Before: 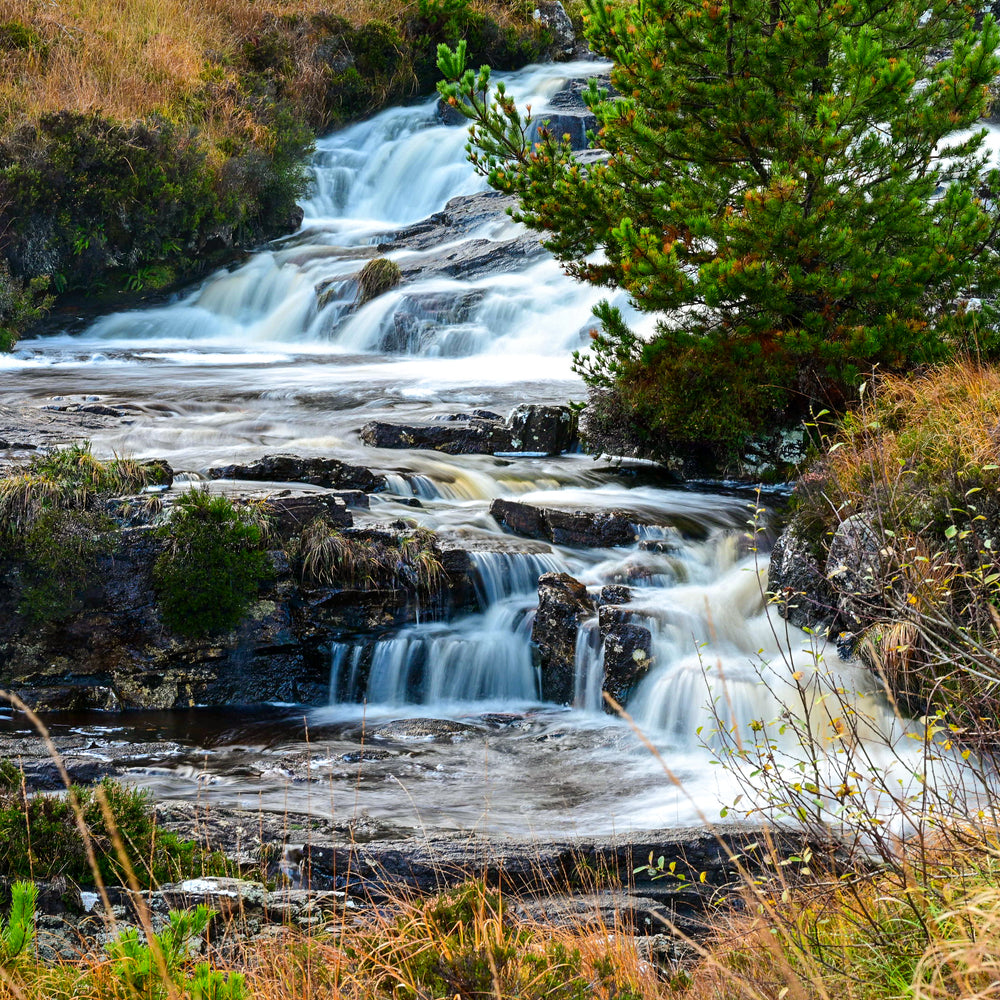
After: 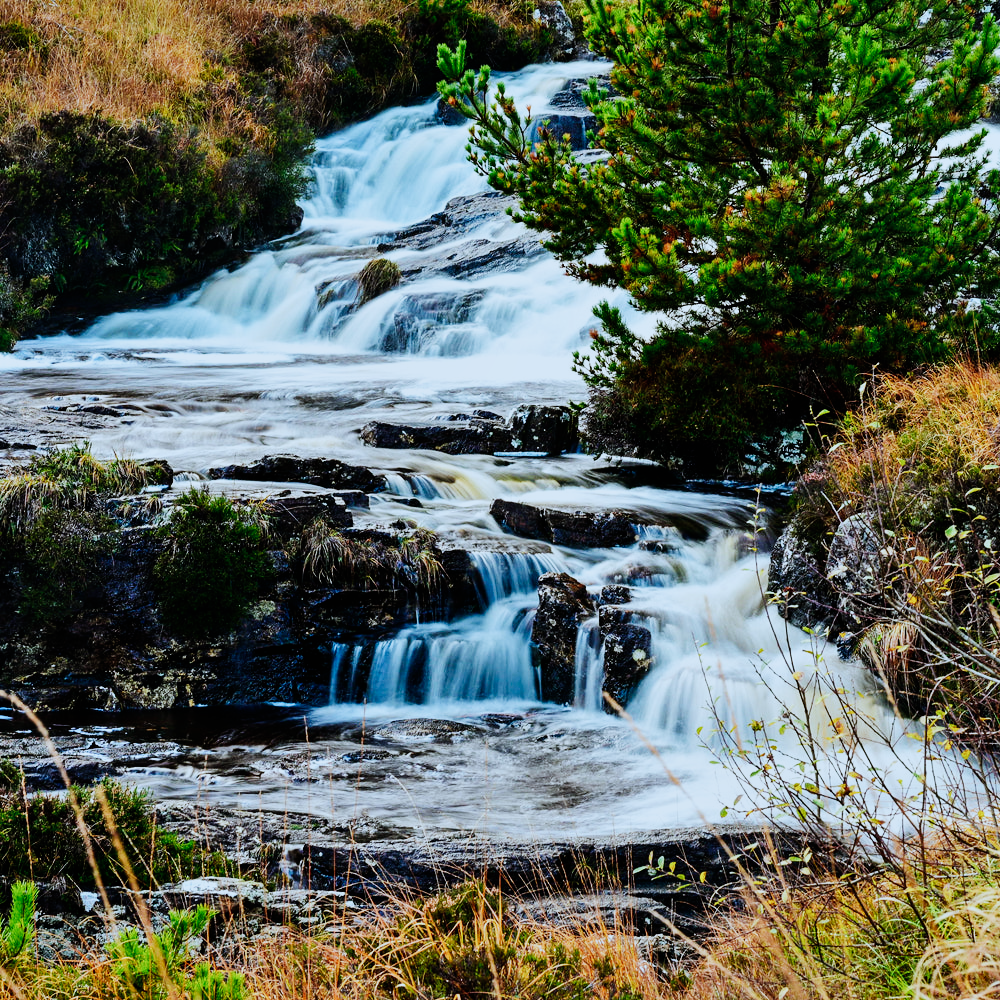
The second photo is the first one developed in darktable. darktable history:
white balance: emerald 1
sigmoid: contrast 1.8, skew -0.2, preserve hue 0%, red attenuation 0.1, red rotation 0.035, green attenuation 0.1, green rotation -0.017, blue attenuation 0.15, blue rotation -0.052, base primaries Rec2020
shadows and highlights: radius 108.52, shadows 40.68, highlights -72.88, low approximation 0.01, soften with gaussian
color correction: highlights a* -4.18, highlights b* -10.81
